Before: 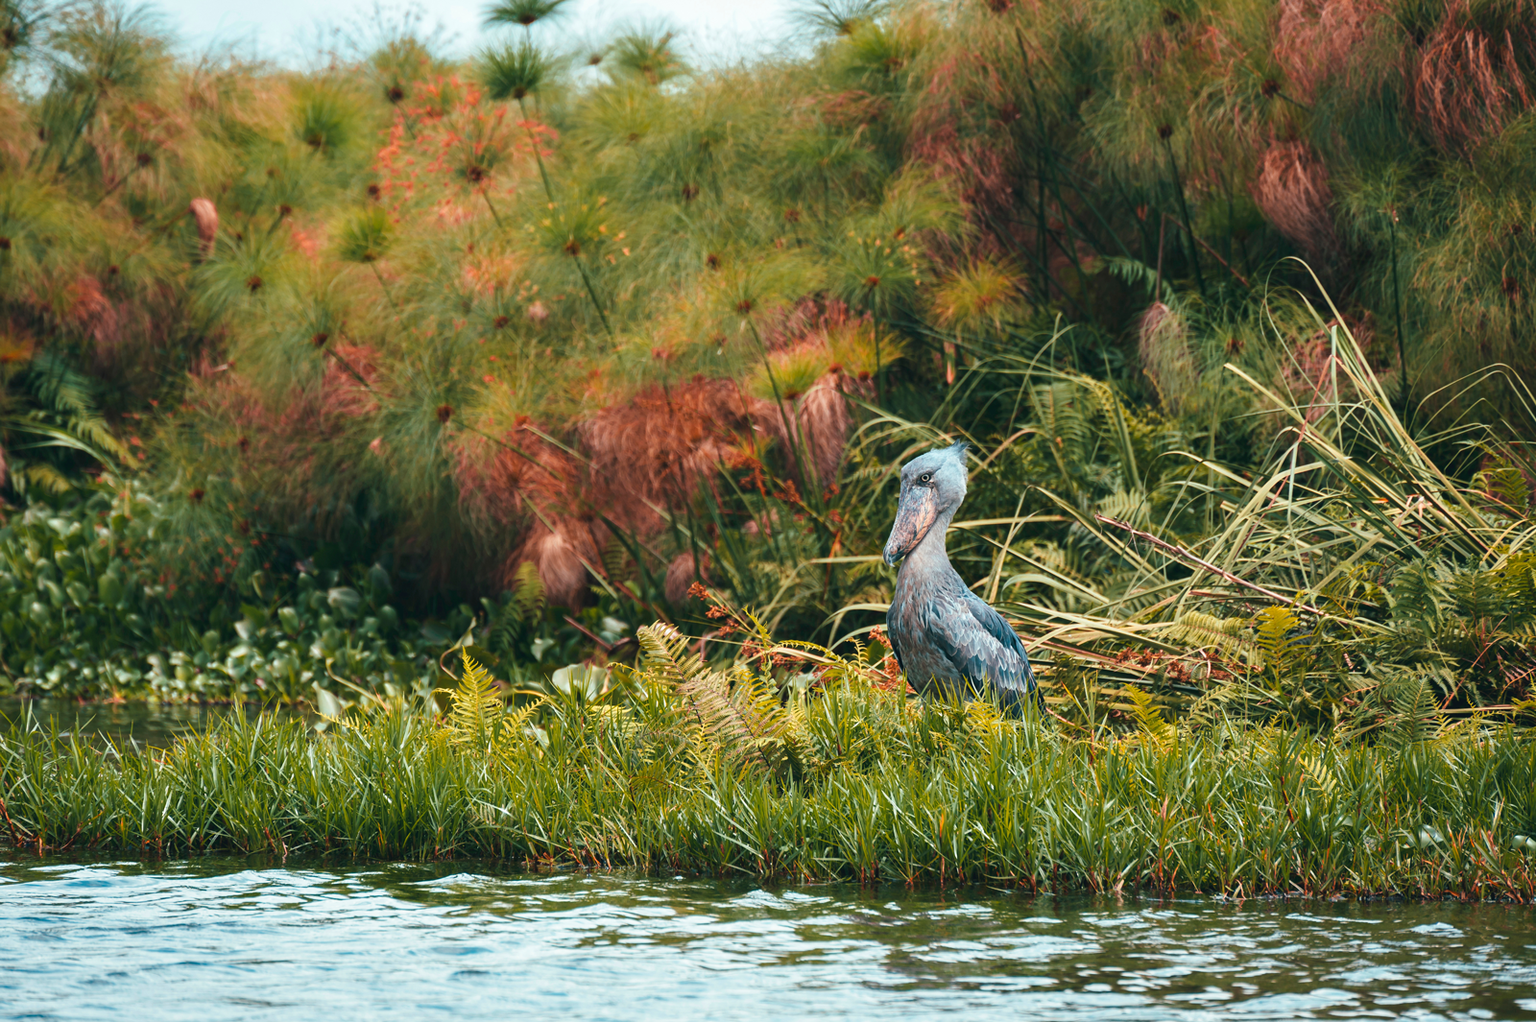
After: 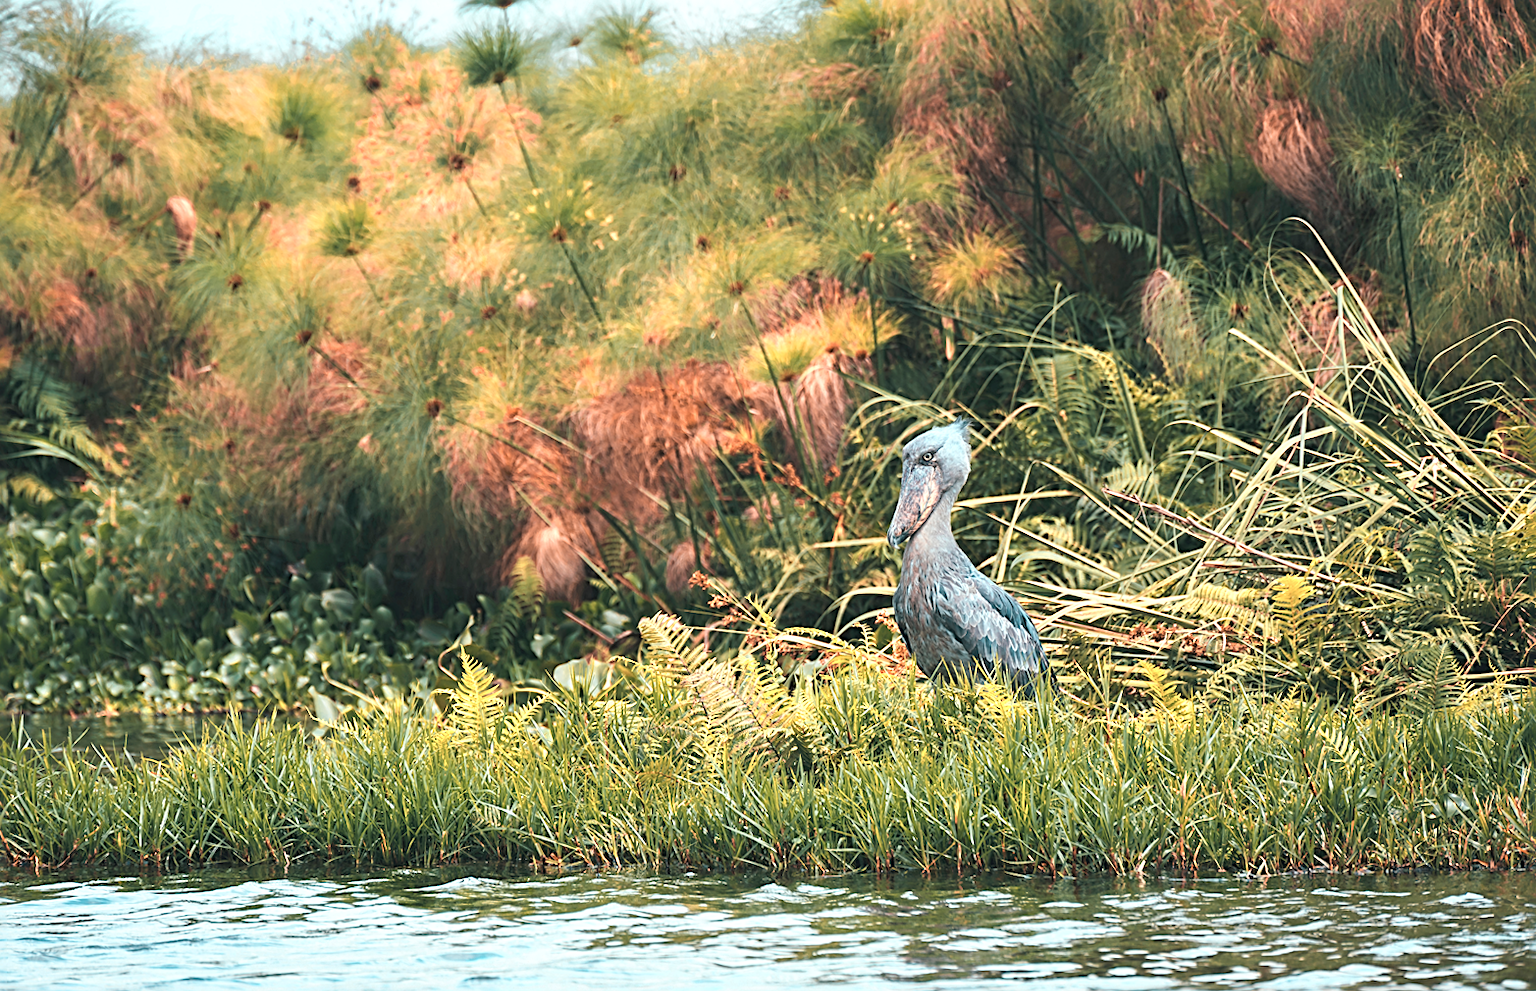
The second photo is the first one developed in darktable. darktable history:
color zones: curves: ch0 [(0.018, 0.548) (0.197, 0.654) (0.425, 0.447) (0.605, 0.658) (0.732, 0.579)]; ch1 [(0.105, 0.531) (0.224, 0.531) (0.386, 0.39) (0.618, 0.456) (0.732, 0.456) (0.956, 0.421)]; ch2 [(0.039, 0.583) (0.215, 0.465) (0.399, 0.544) (0.465, 0.548) (0.614, 0.447) (0.724, 0.43) (0.882, 0.623) (0.956, 0.632)]
rotate and perspective: rotation -2°, crop left 0.022, crop right 0.978, crop top 0.049, crop bottom 0.951
contrast brightness saturation: brightness 0.15
sharpen: radius 2.543, amount 0.636
